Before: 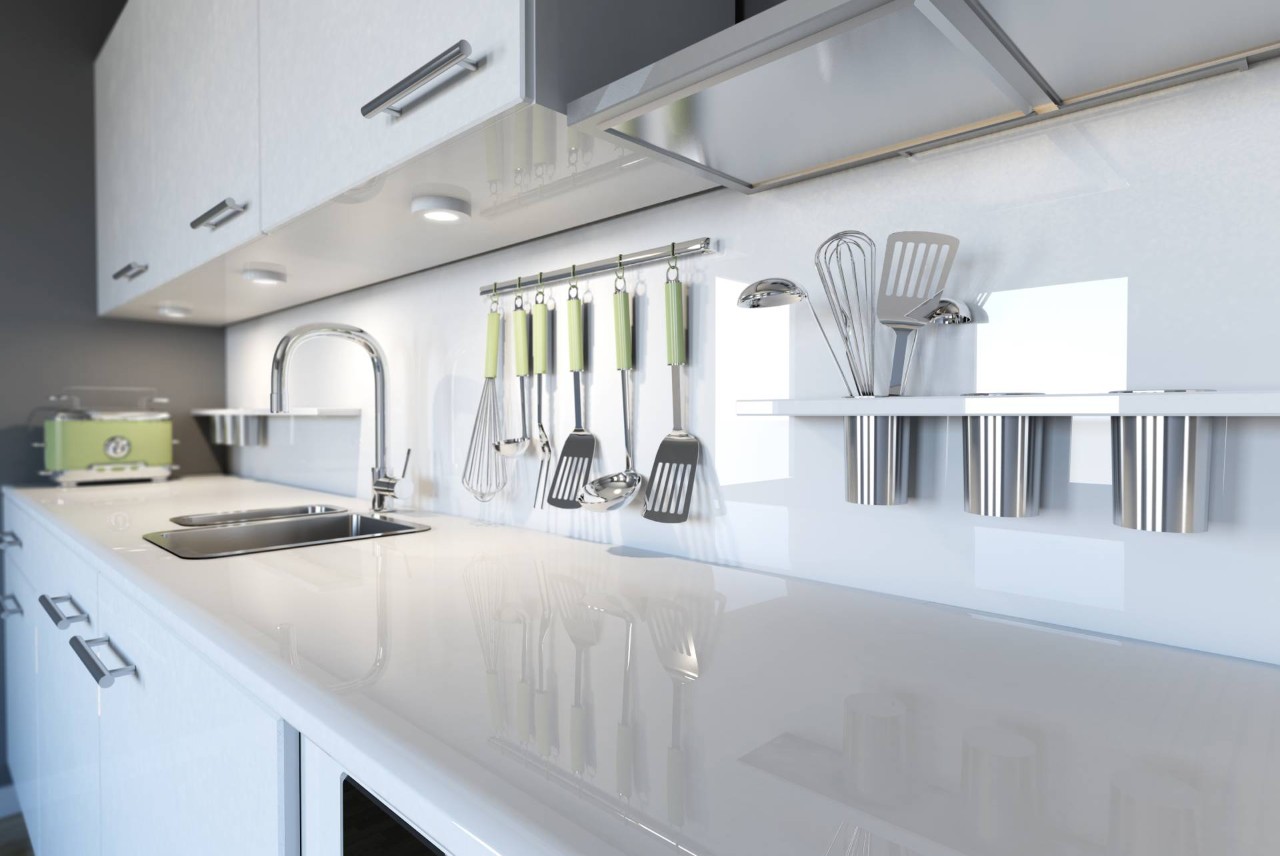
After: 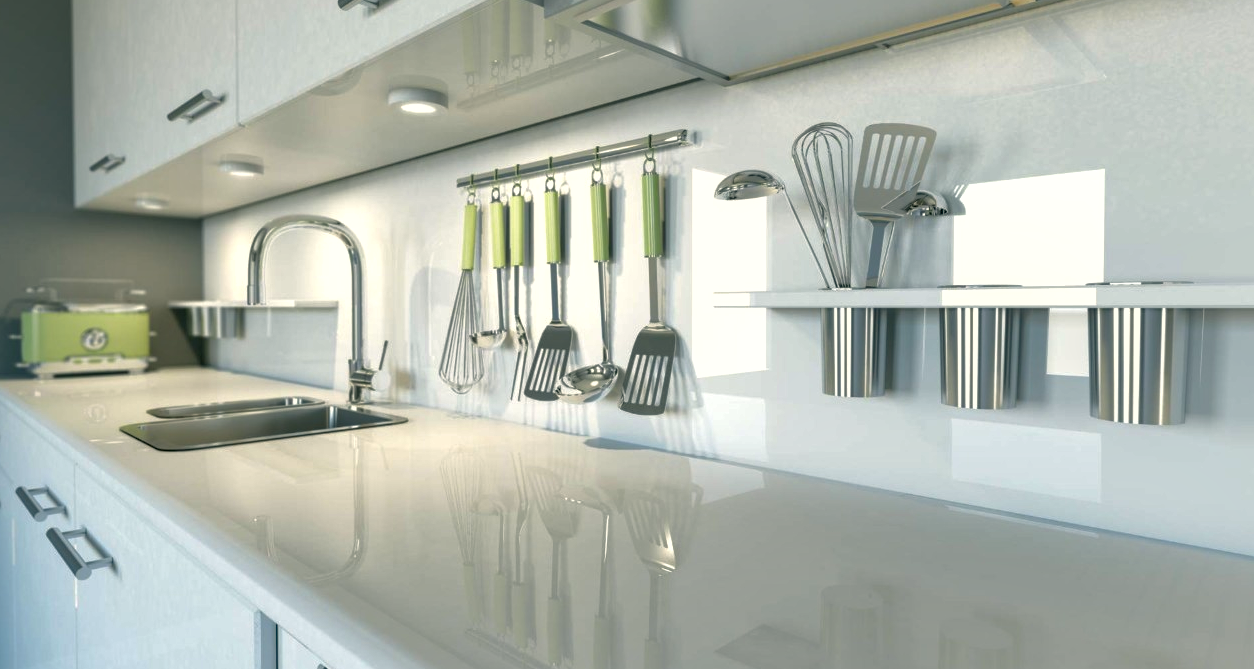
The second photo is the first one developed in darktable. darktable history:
shadows and highlights: highlights color adjustment 73.63%
local contrast: on, module defaults
color correction: highlights a* -0.338, highlights b* 9.49, shadows a* -9.03, shadows b* 0.462
crop and rotate: left 1.837%, top 12.822%, right 0.149%, bottom 8.949%
color balance rgb: perceptual saturation grading › global saturation 0.713%, global vibrance 5.052%, contrast 3.465%
